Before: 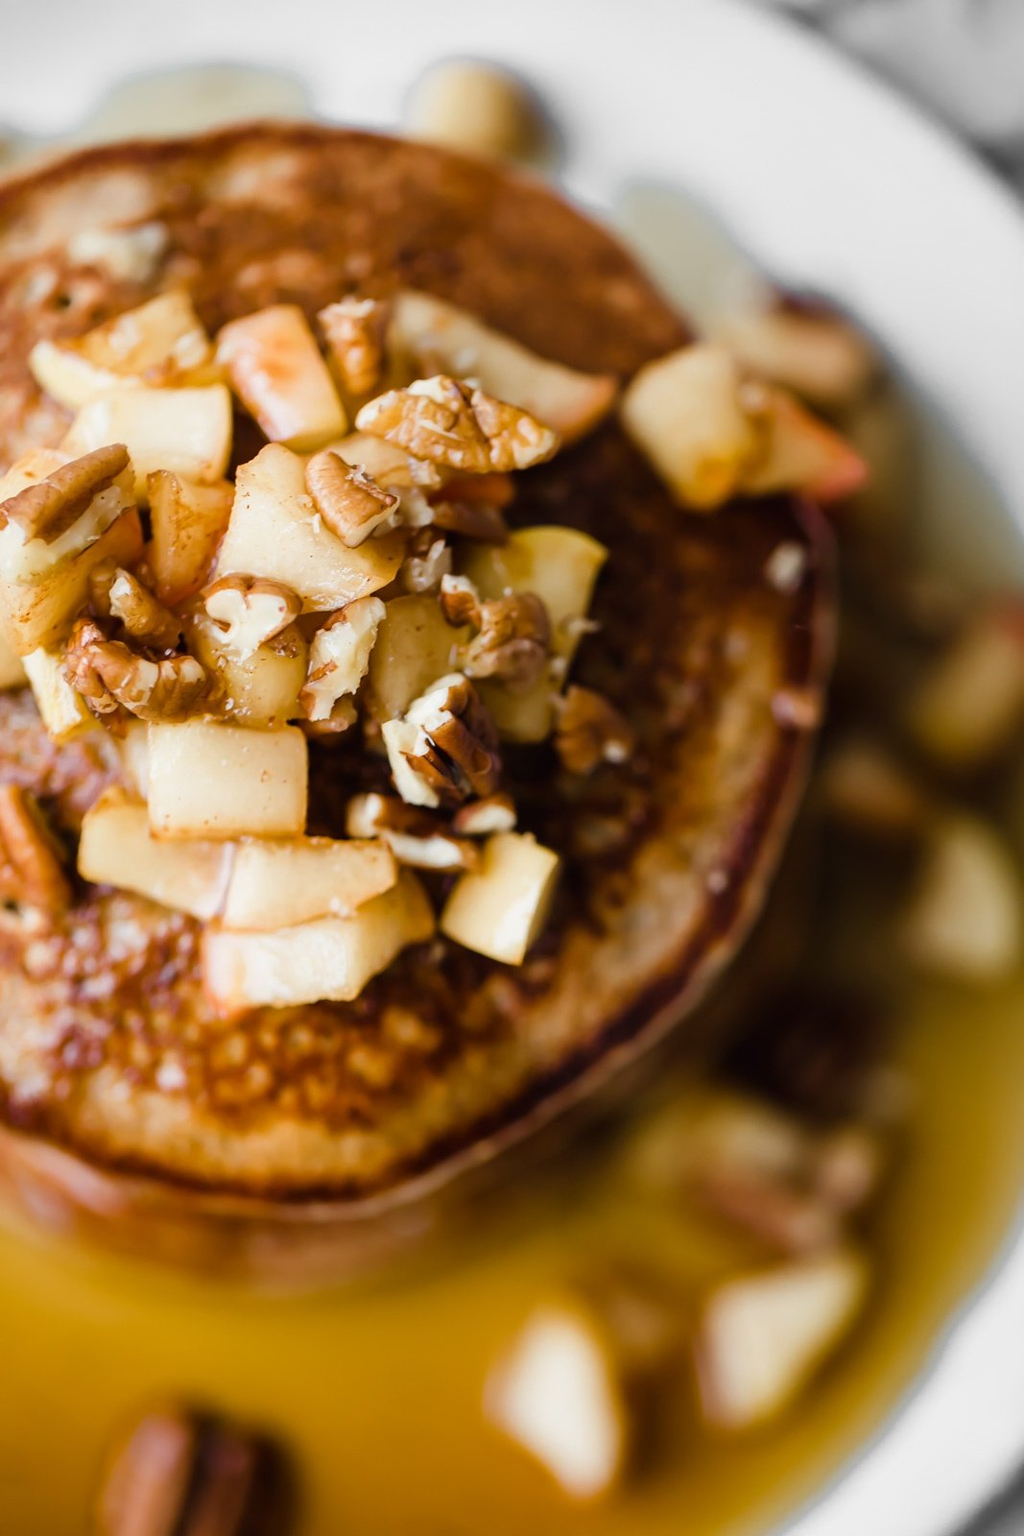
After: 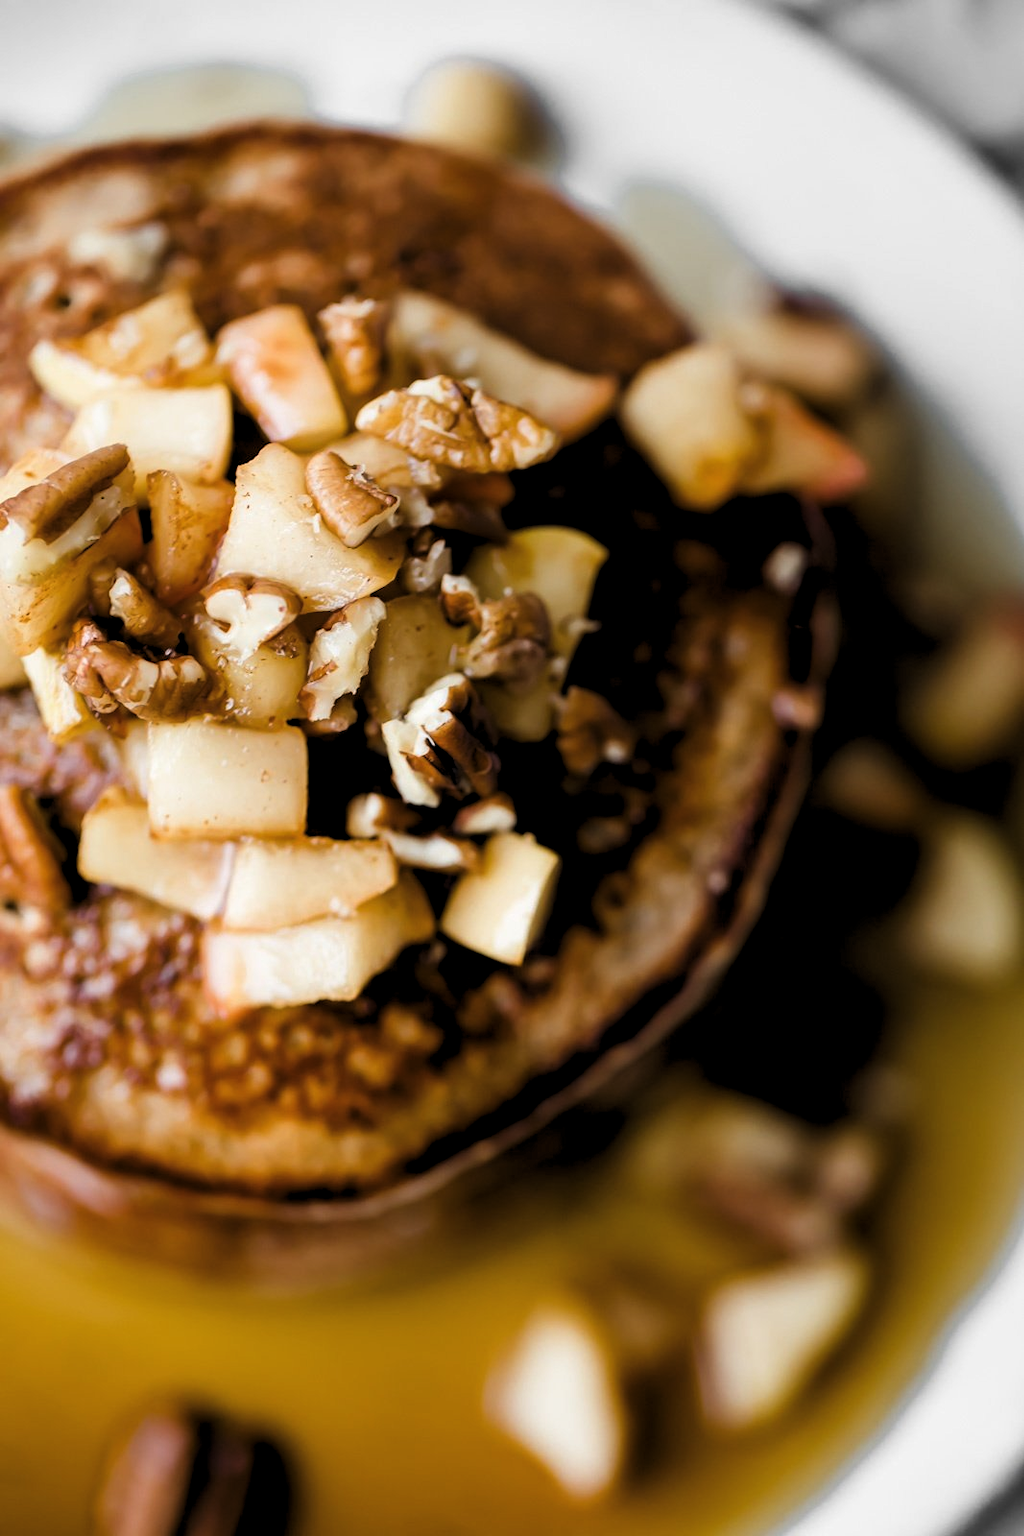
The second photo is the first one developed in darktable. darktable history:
levels: mode automatic, black 8.56%
